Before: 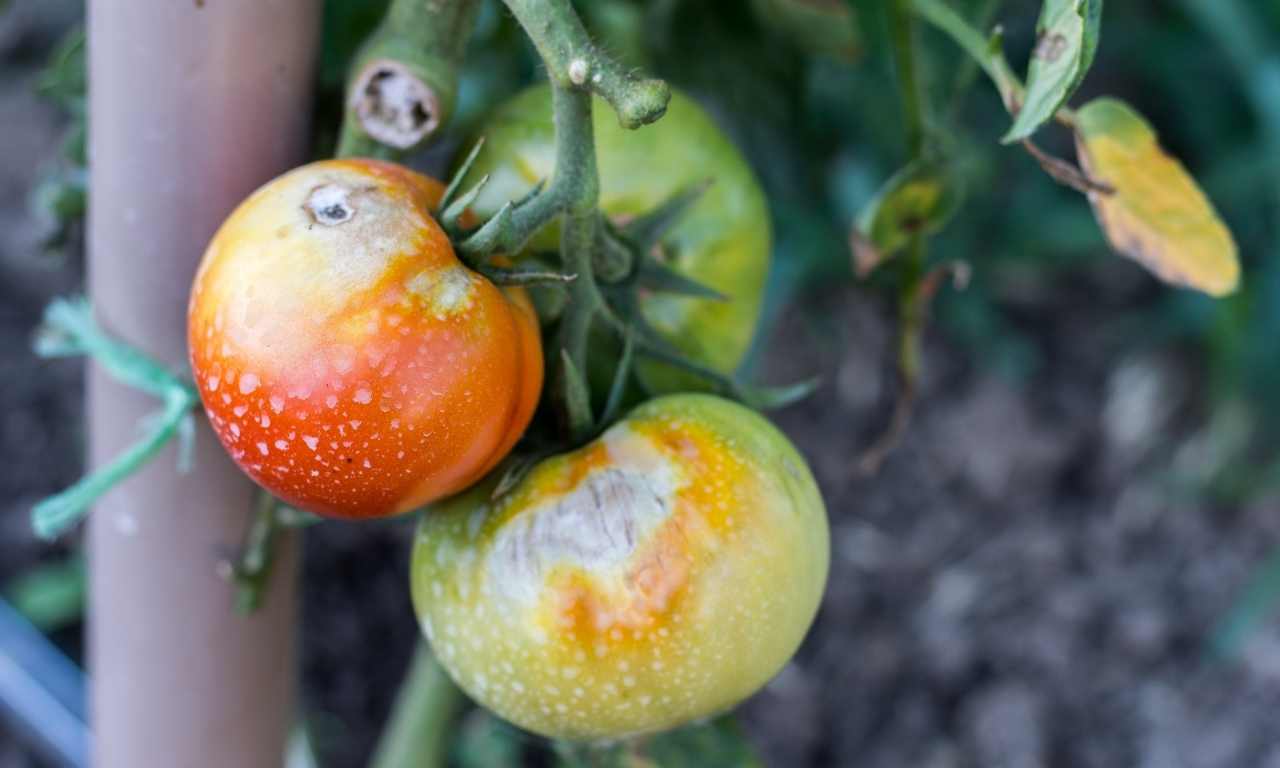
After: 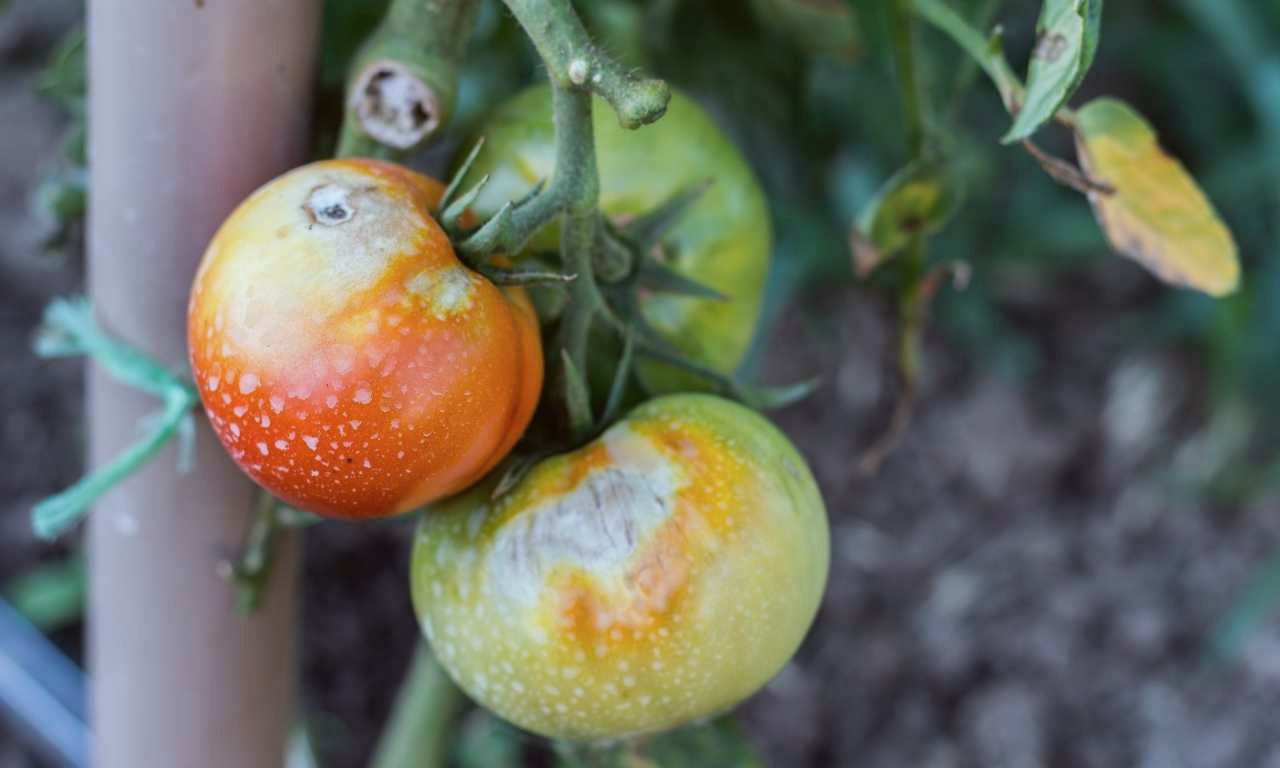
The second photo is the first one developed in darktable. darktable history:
local contrast: highlights 61%, shadows 106%, detail 107%, midtone range 0.529
contrast brightness saturation: contrast -0.1, saturation -0.1
color correction: highlights a* -4.98, highlights b* -3.76, shadows a* 3.83, shadows b* 4.08
